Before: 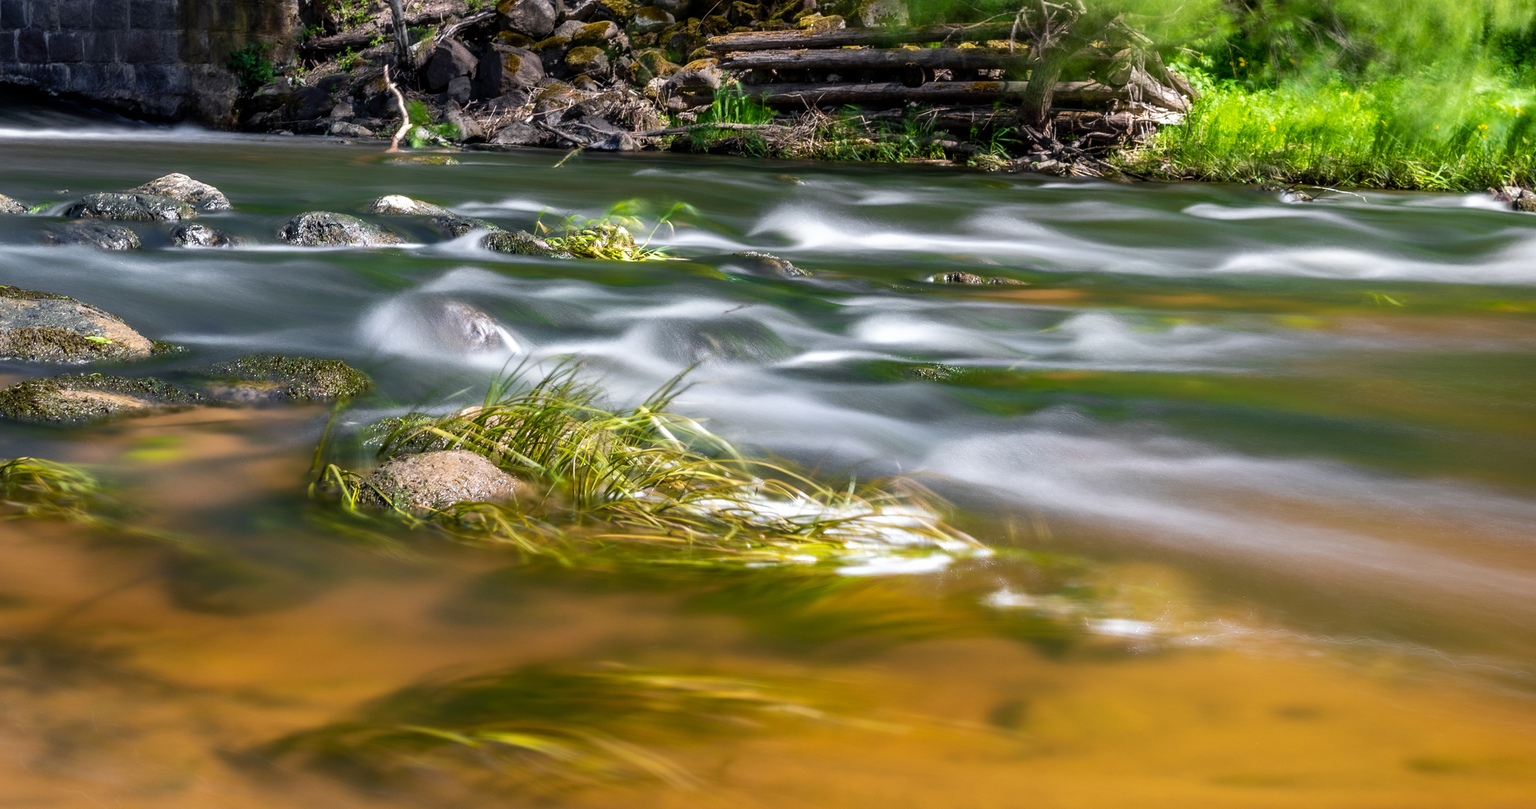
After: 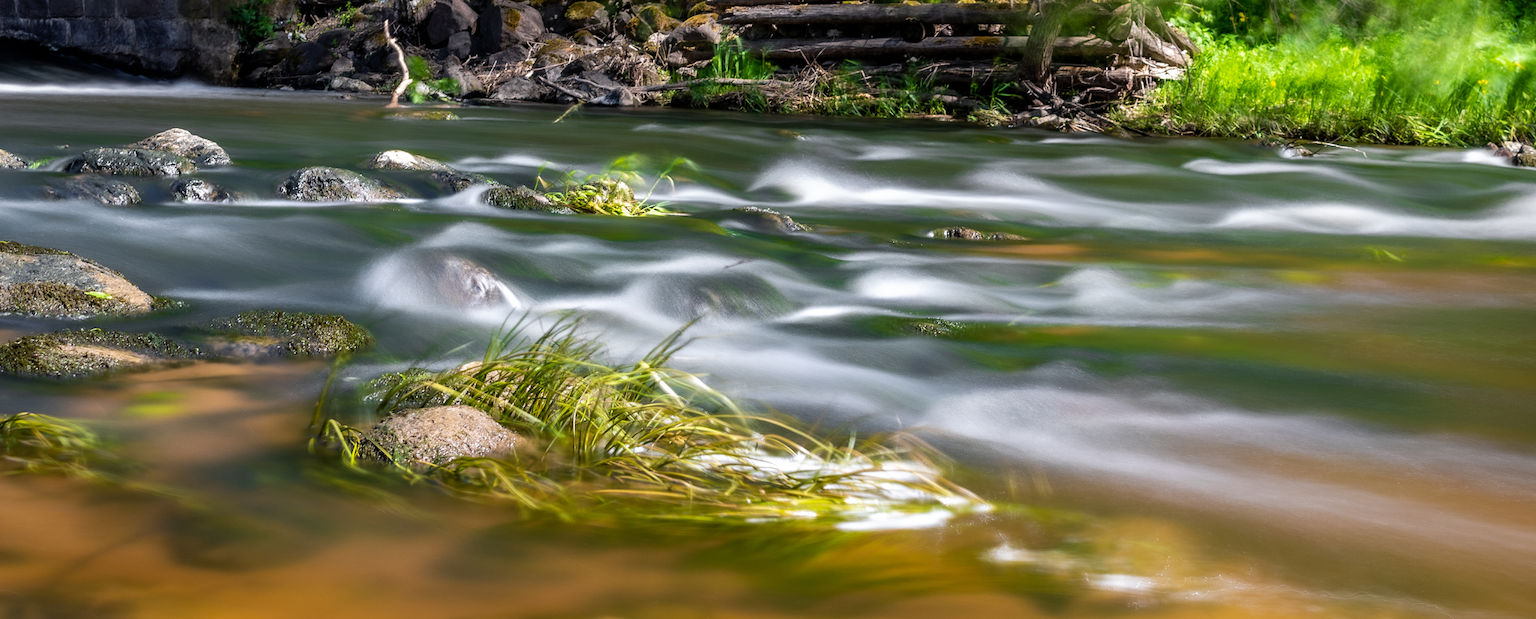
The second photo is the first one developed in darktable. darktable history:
crop: top 5.588%, bottom 17.817%
